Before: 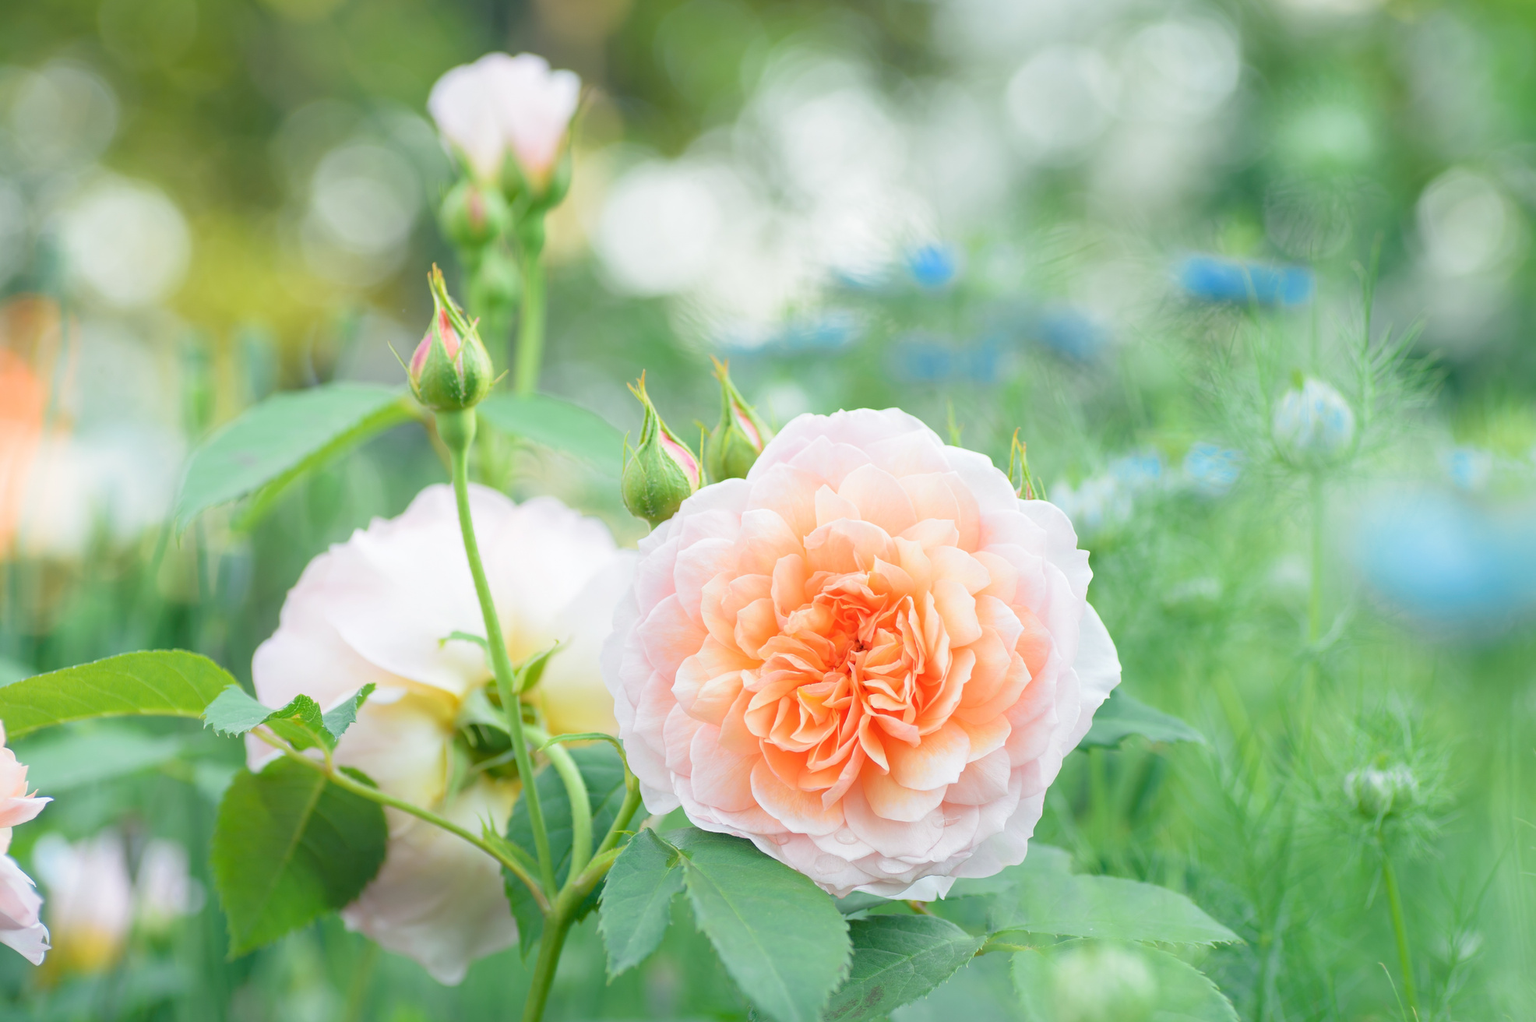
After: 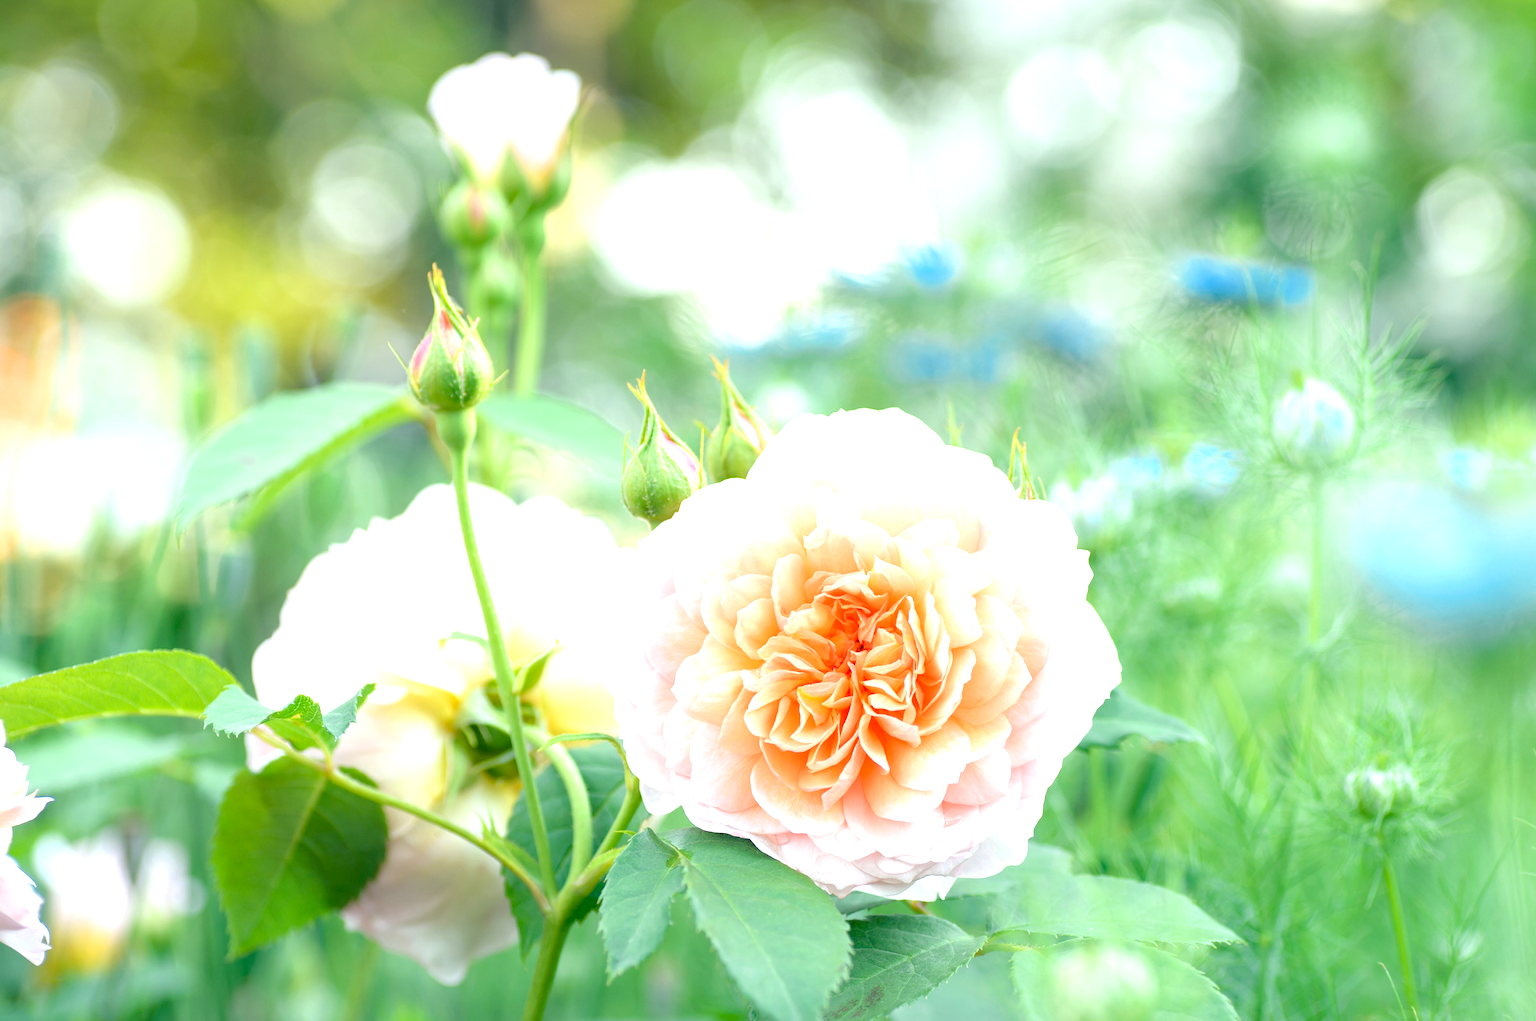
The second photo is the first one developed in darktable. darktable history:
exposure: black level correction 0.012, exposure 0.692 EV, compensate exposure bias true, compensate highlight preservation false
local contrast: highlights 100%, shadows 103%, detail 119%, midtone range 0.2
